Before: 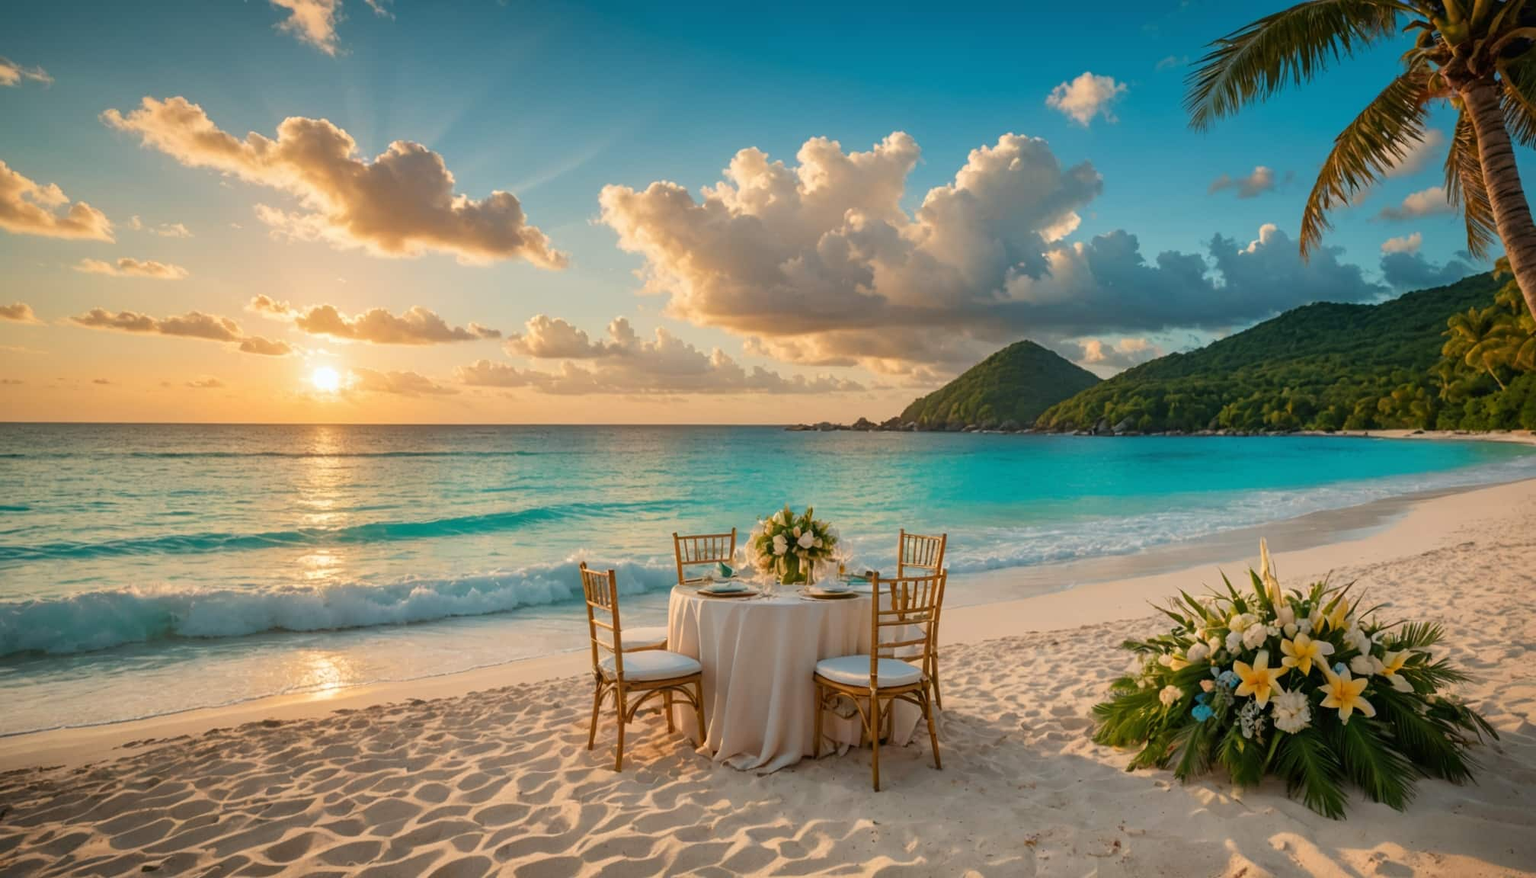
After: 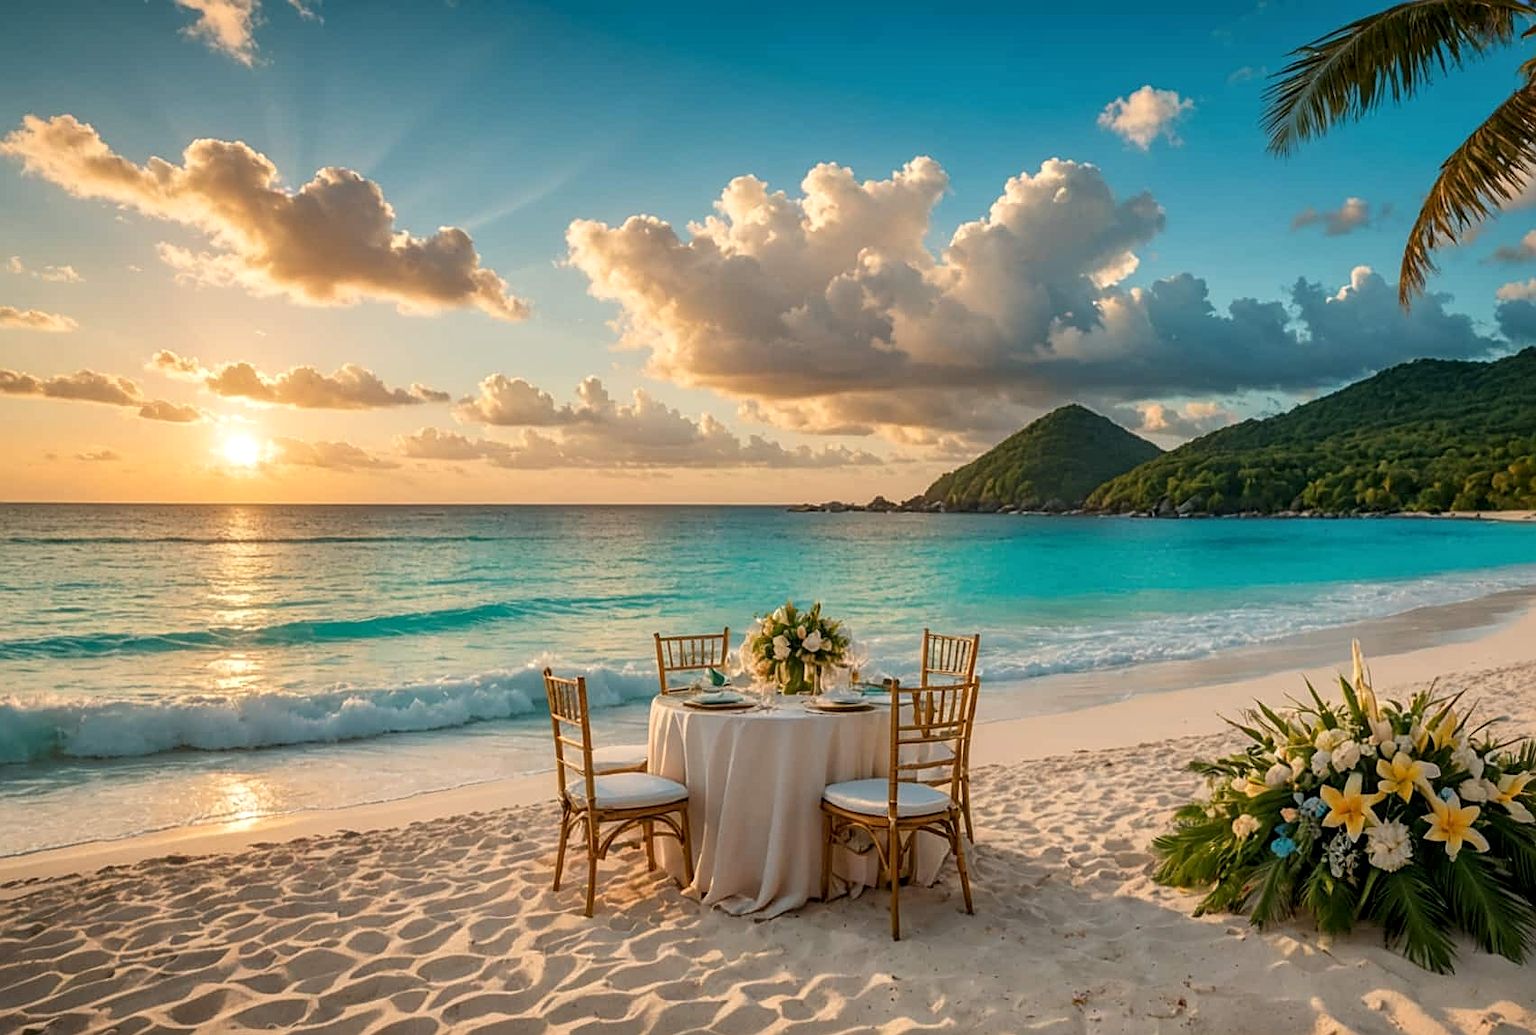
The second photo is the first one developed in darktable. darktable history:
sharpen: on, module defaults
local contrast: on, module defaults
crop: left 8.026%, right 7.374%
